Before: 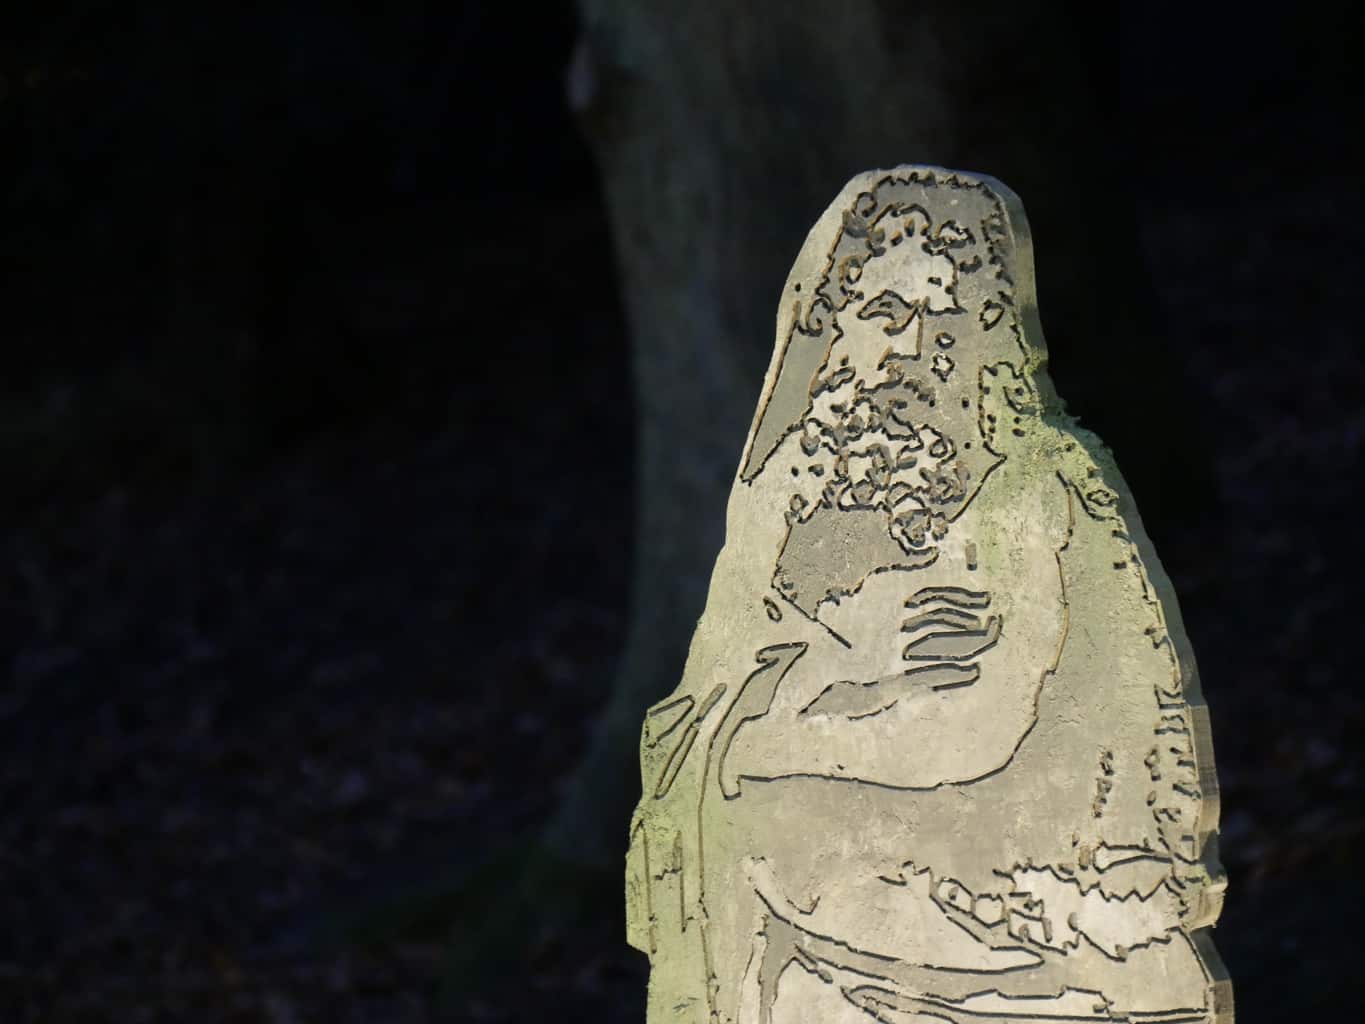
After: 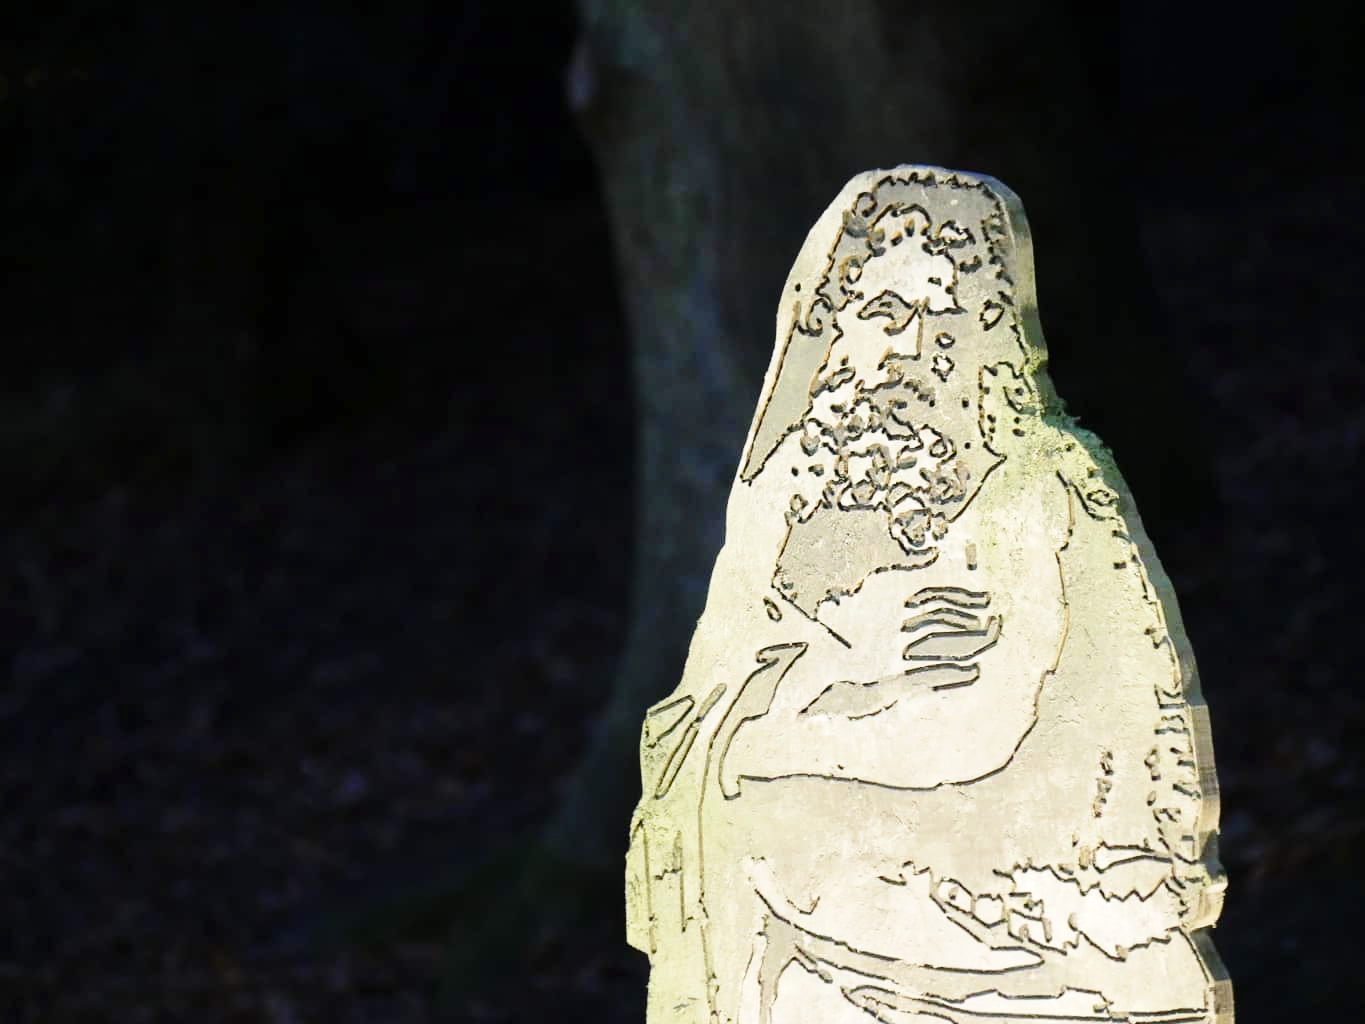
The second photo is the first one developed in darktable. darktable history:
base curve: curves: ch0 [(0, 0) (0.028, 0.03) (0.121, 0.232) (0.46, 0.748) (0.859, 0.968) (1, 1)], preserve colors none
exposure: exposure 0.269 EV, compensate exposure bias true, compensate highlight preservation false
